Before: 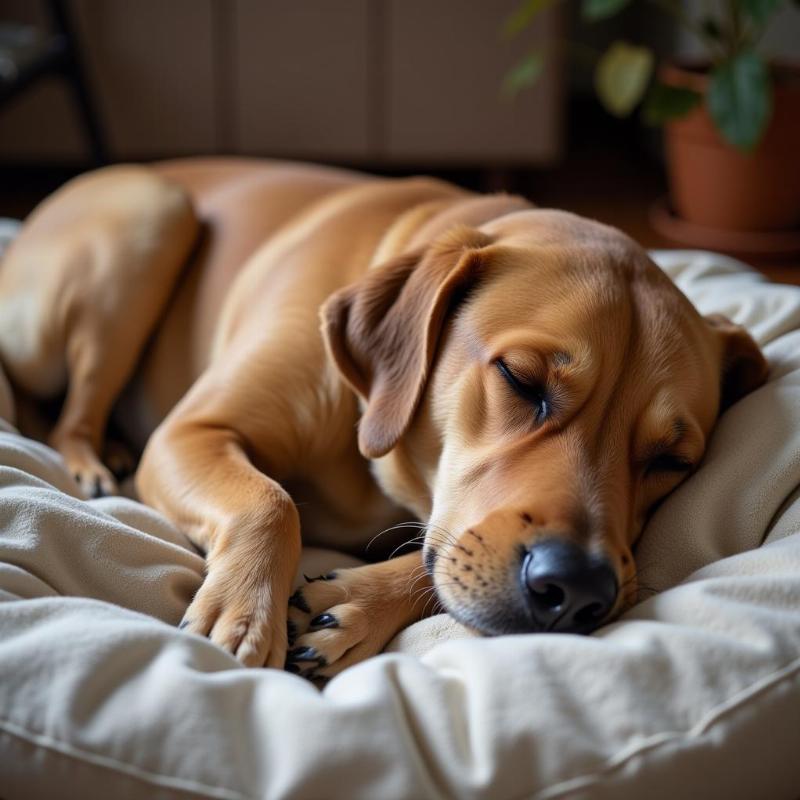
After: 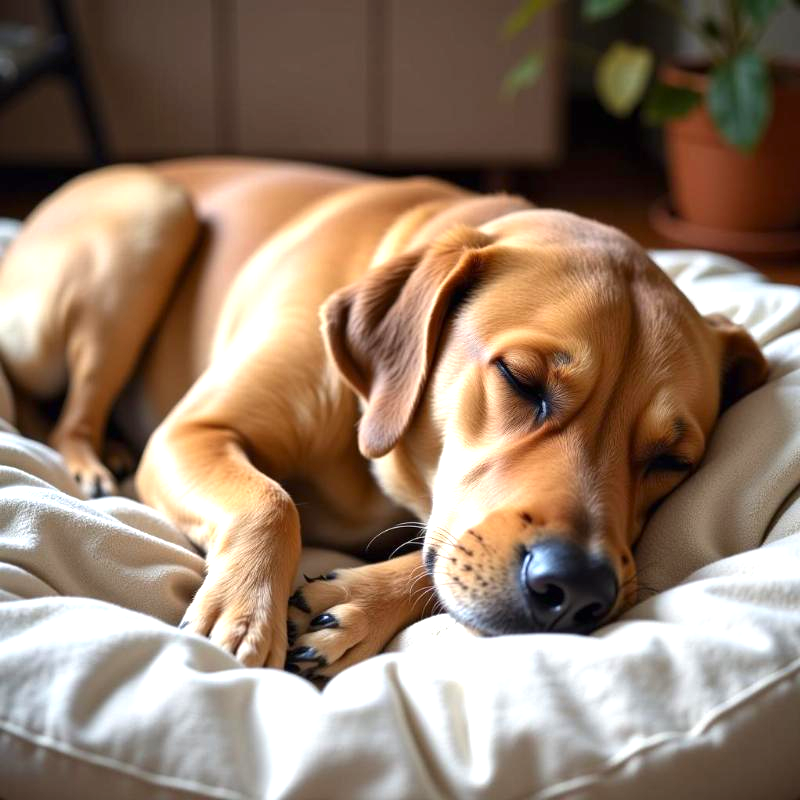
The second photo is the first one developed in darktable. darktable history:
exposure: black level correction 0, exposure 1.001 EV, compensate highlight preservation false
contrast brightness saturation: contrast 0.034, brightness -0.04
